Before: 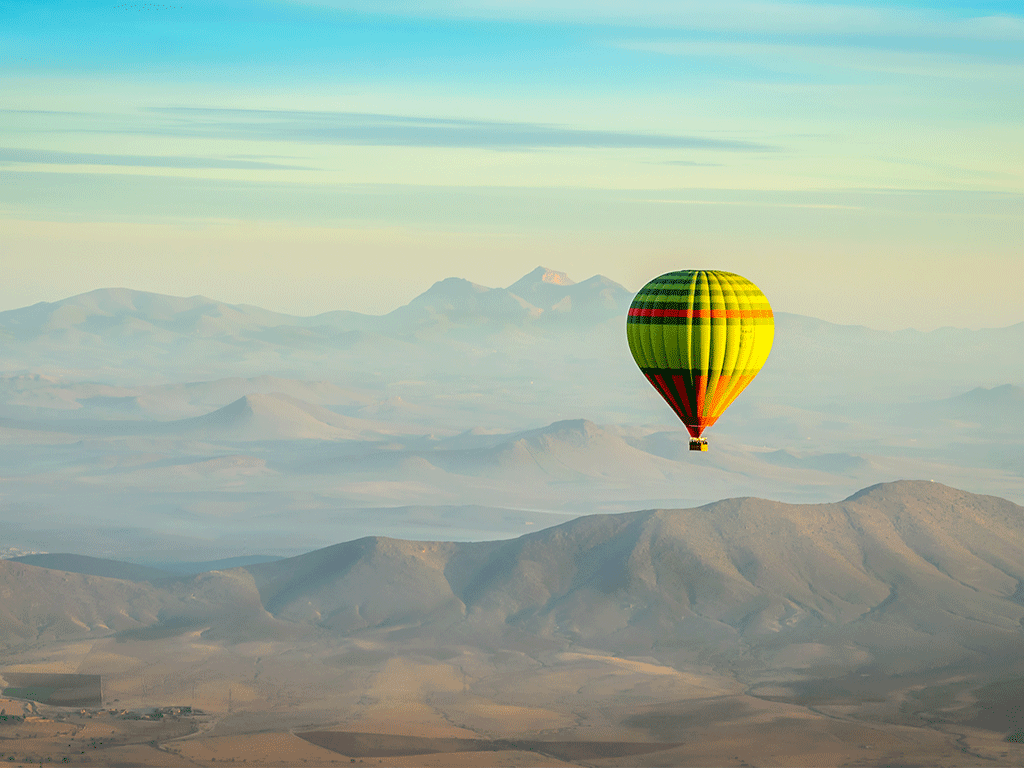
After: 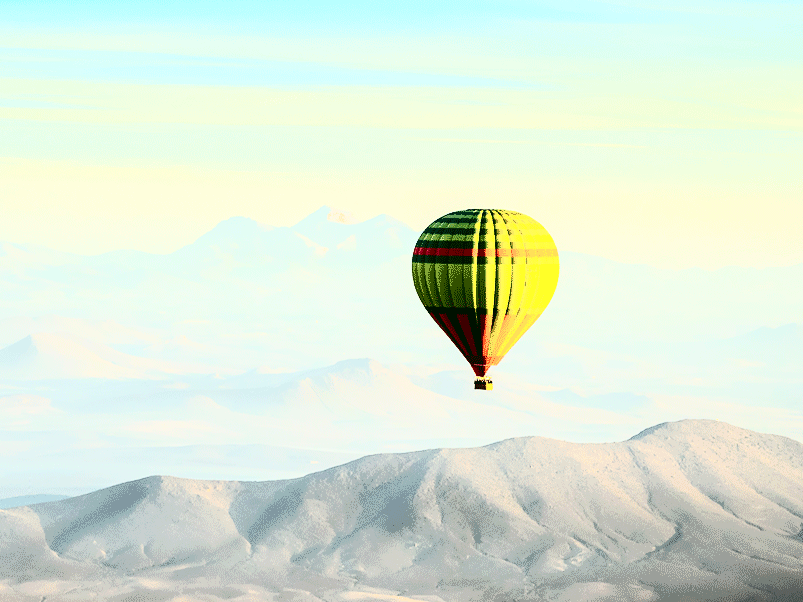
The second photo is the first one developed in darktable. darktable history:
crop and rotate: left 21.068%, top 8.03%, right 0.5%, bottom 13.58%
contrast brightness saturation: contrast 0.911, brightness 0.198
